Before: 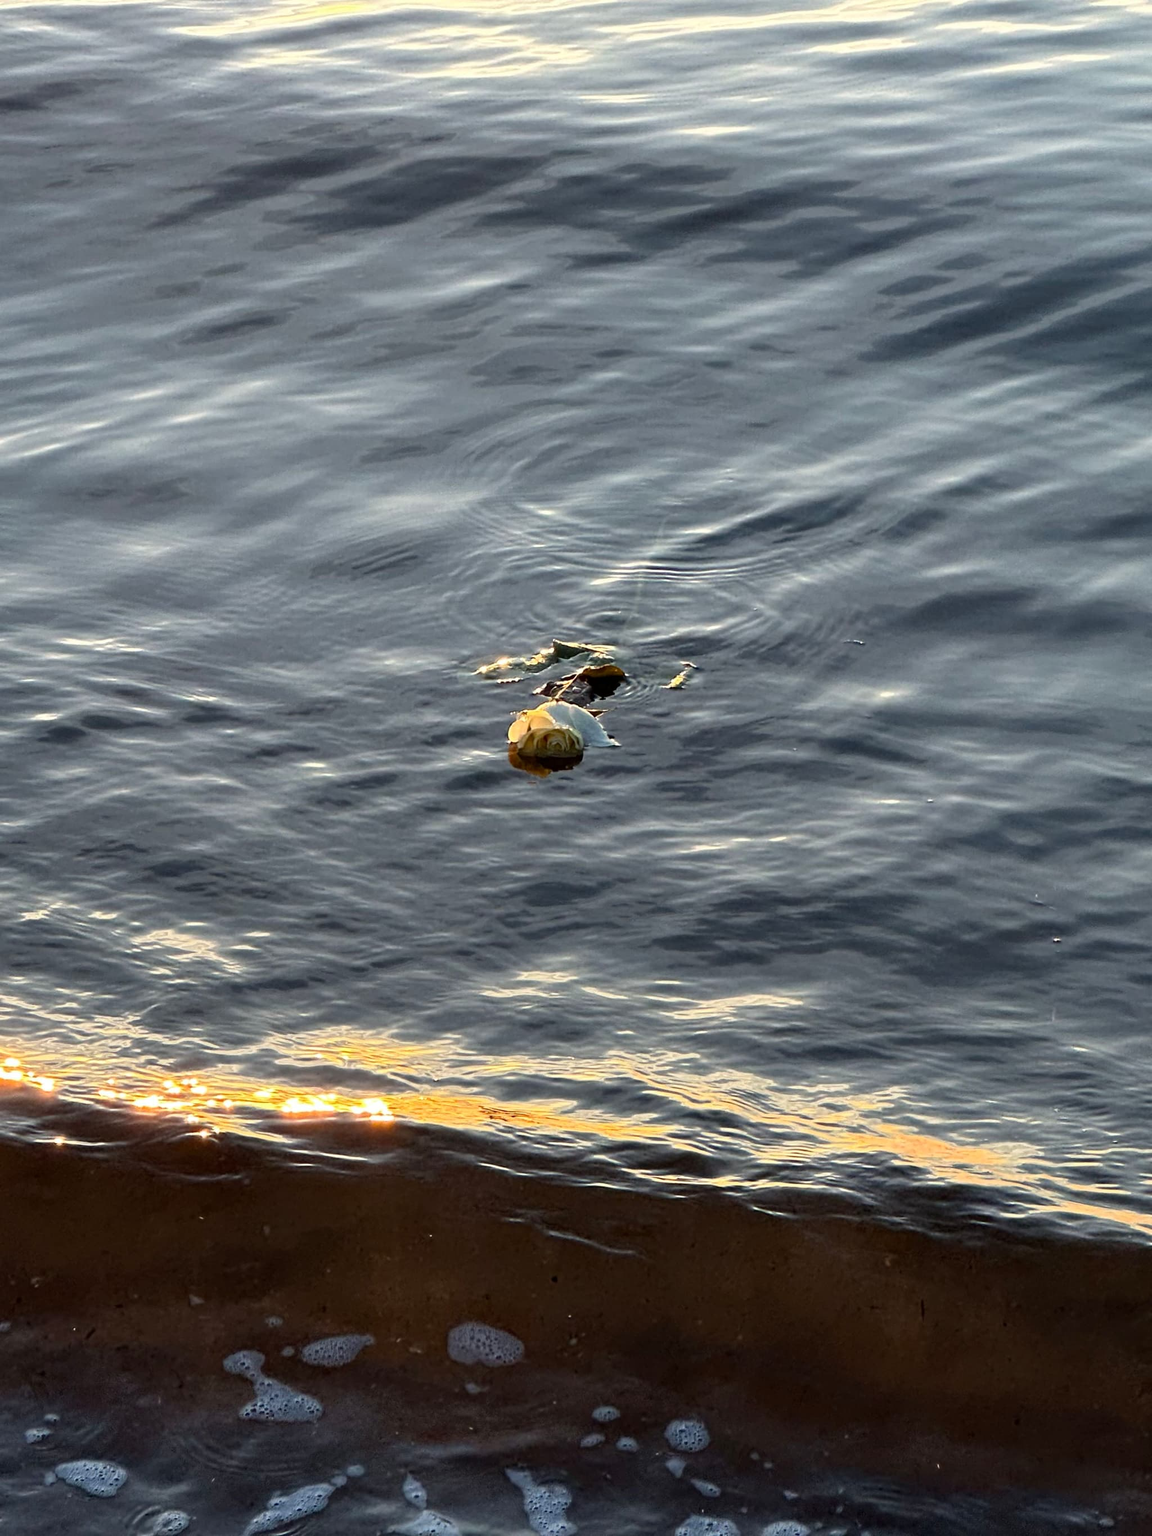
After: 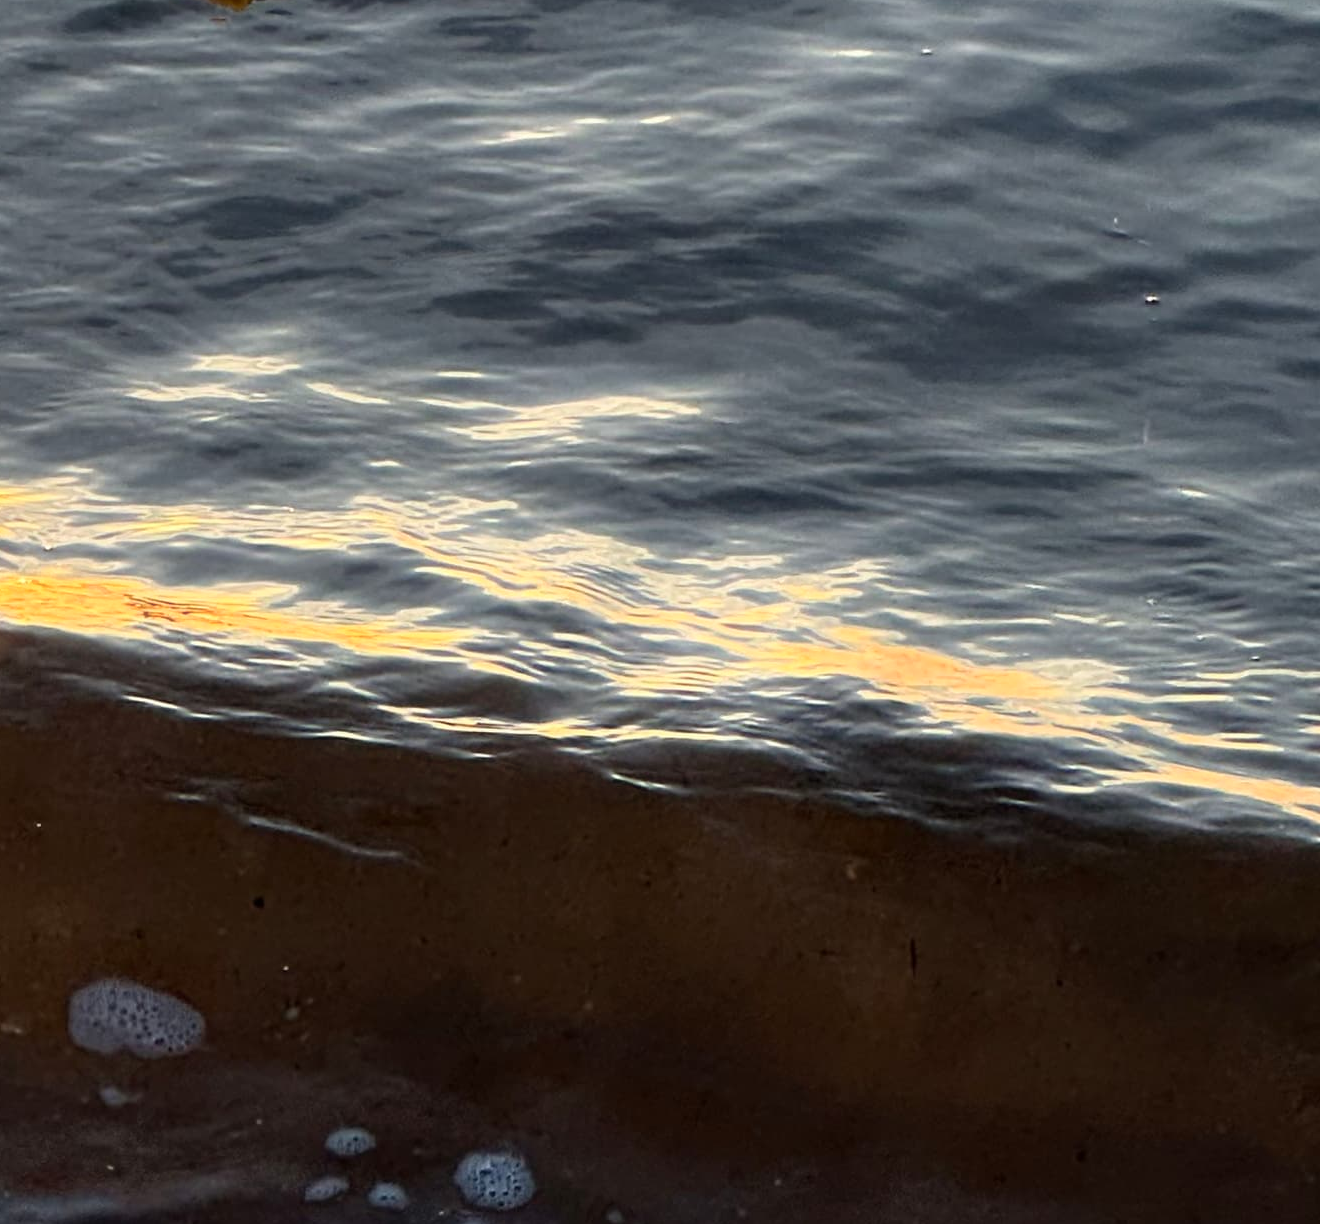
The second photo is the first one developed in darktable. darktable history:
crop and rotate: left 35.509%, top 50.238%, bottom 4.934%
bloom: size 5%, threshold 95%, strength 15%
